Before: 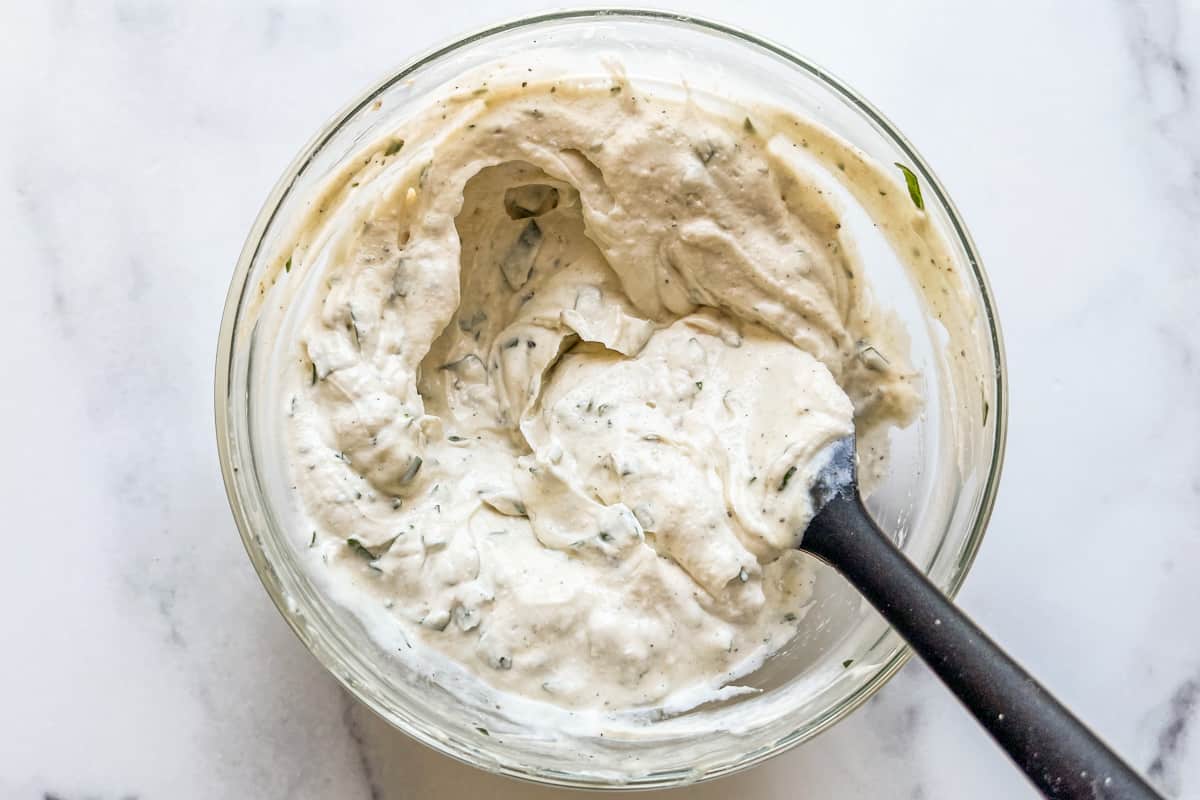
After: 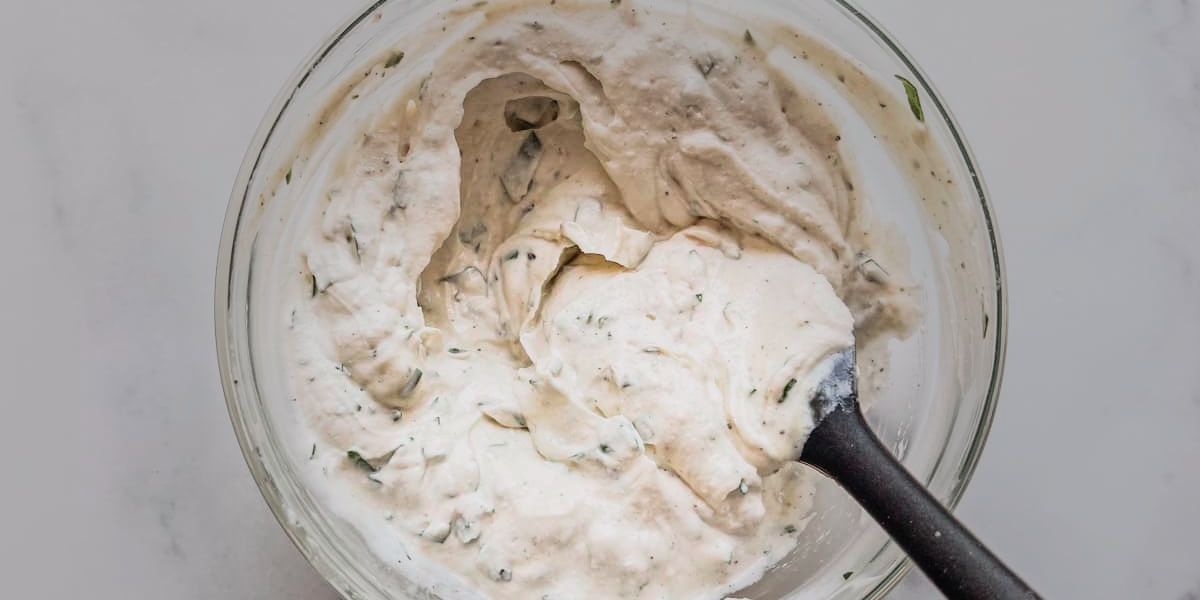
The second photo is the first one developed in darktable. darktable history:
vignetting: fall-off start 30.41%, fall-off radius 33.77%, brightness -0.42, saturation -0.289, center (-0.027, 0.399)
tone curve: curves: ch0 [(0, 0.023) (0.184, 0.168) (0.491, 0.519) (0.748, 0.765) (1, 0.919)]; ch1 [(0, 0) (0.179, 0.173) (0.322, 0.32) (0.424, 0.424) (0.496, 0.501) (0.563, 0.586) (0.761, 0.803) (1, 1)]; ch2 [(0, 0) (0.434, 0.447) (0.483, 0.487) (0.557, 0.541) (0.697, 0.68) (1, 1)], color space Lab, independent channels, preserve colors none
crop: top 11.014%, bottom 13.913%
